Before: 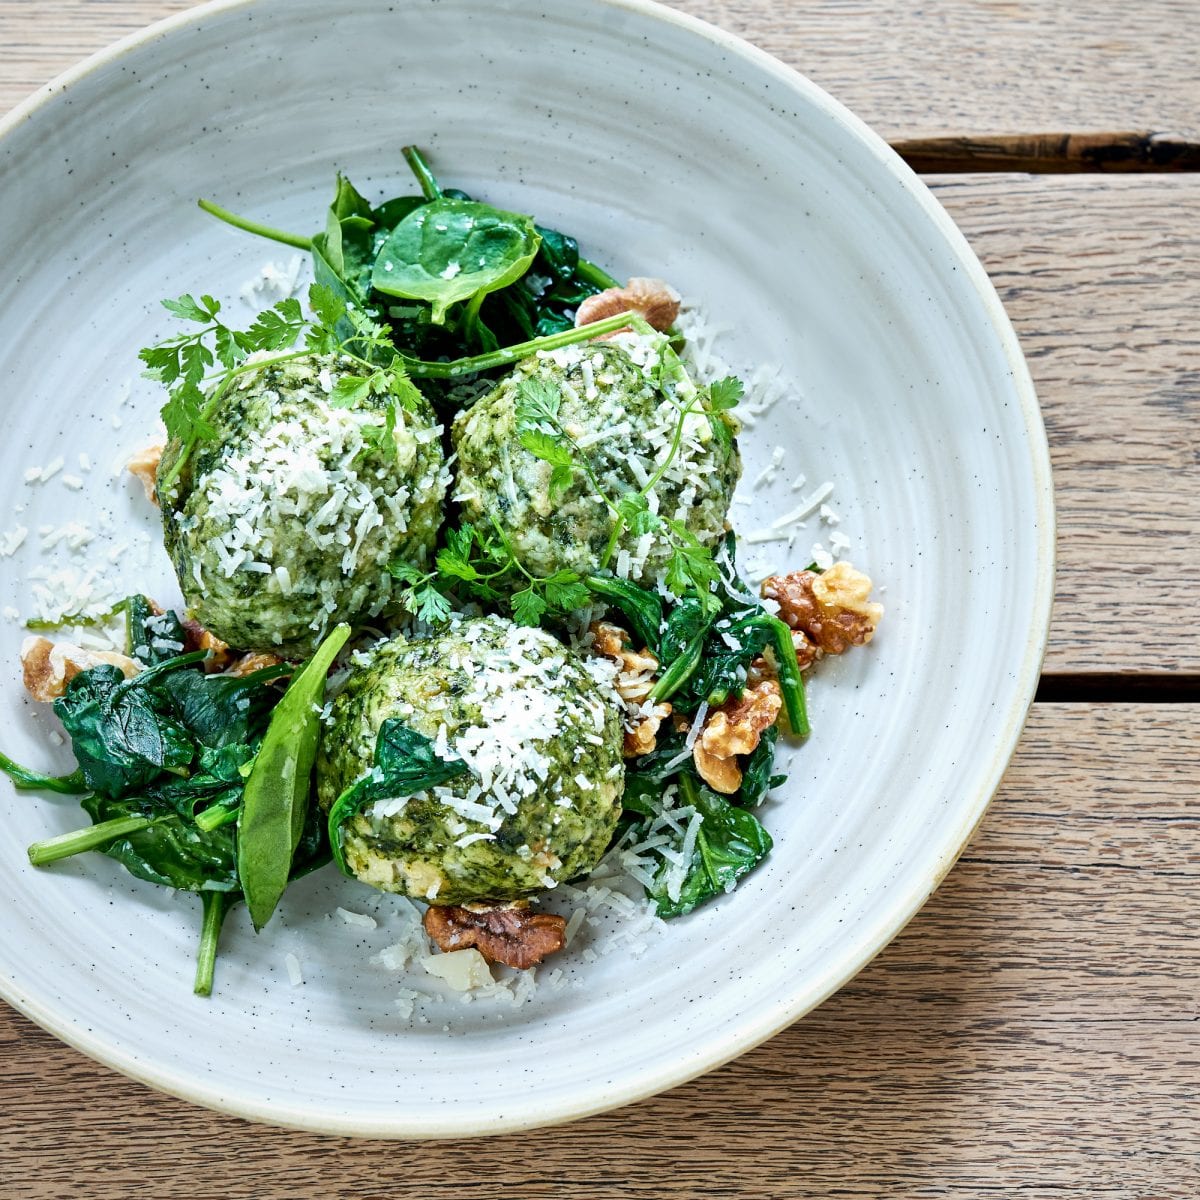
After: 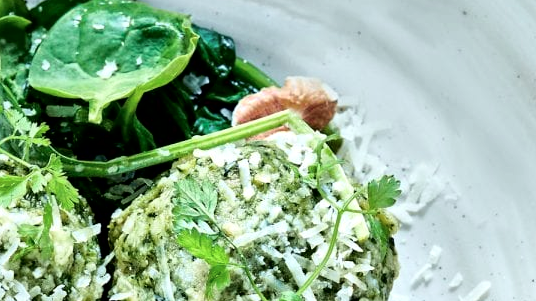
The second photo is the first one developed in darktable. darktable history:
crop: left 28.64%, top 16.832%, right 26.637%, bottom 58.055%
tone curve: curves: ch0 [(0.003, 0) (0.066, 0.023) (0.149, 0.094) (0.264, 0.238) (0.395, 0.401) (0.517, 0.553) (0.716, 0.743) (0.813, 0.846) (1, 1)]; ch1 [(0, 0) (0.164, 0.115) (0.337, 0.332) (0.39, 0.398) (0.464, 0.461) (0.501, 0.5) (0.521, 0.529) (0.571, 0.588) (0.652, 0.681) (0.733, 0.749) (0.811, 0.796) (1, 1)]; ch2 [(0, 0) (0.337, 0.382) (0.464, 0.476) (0.501, 0.502) (0.527, 0.54) (0.556, 0.567) (0.6, 0.59) (0.687, 0.675) (1, 1)], color space Lab, independent channels, preserve colors none
local contrast: mode bilateral grid, contrast 20, coarseness 50, detail 120%, midtone range 0.2
